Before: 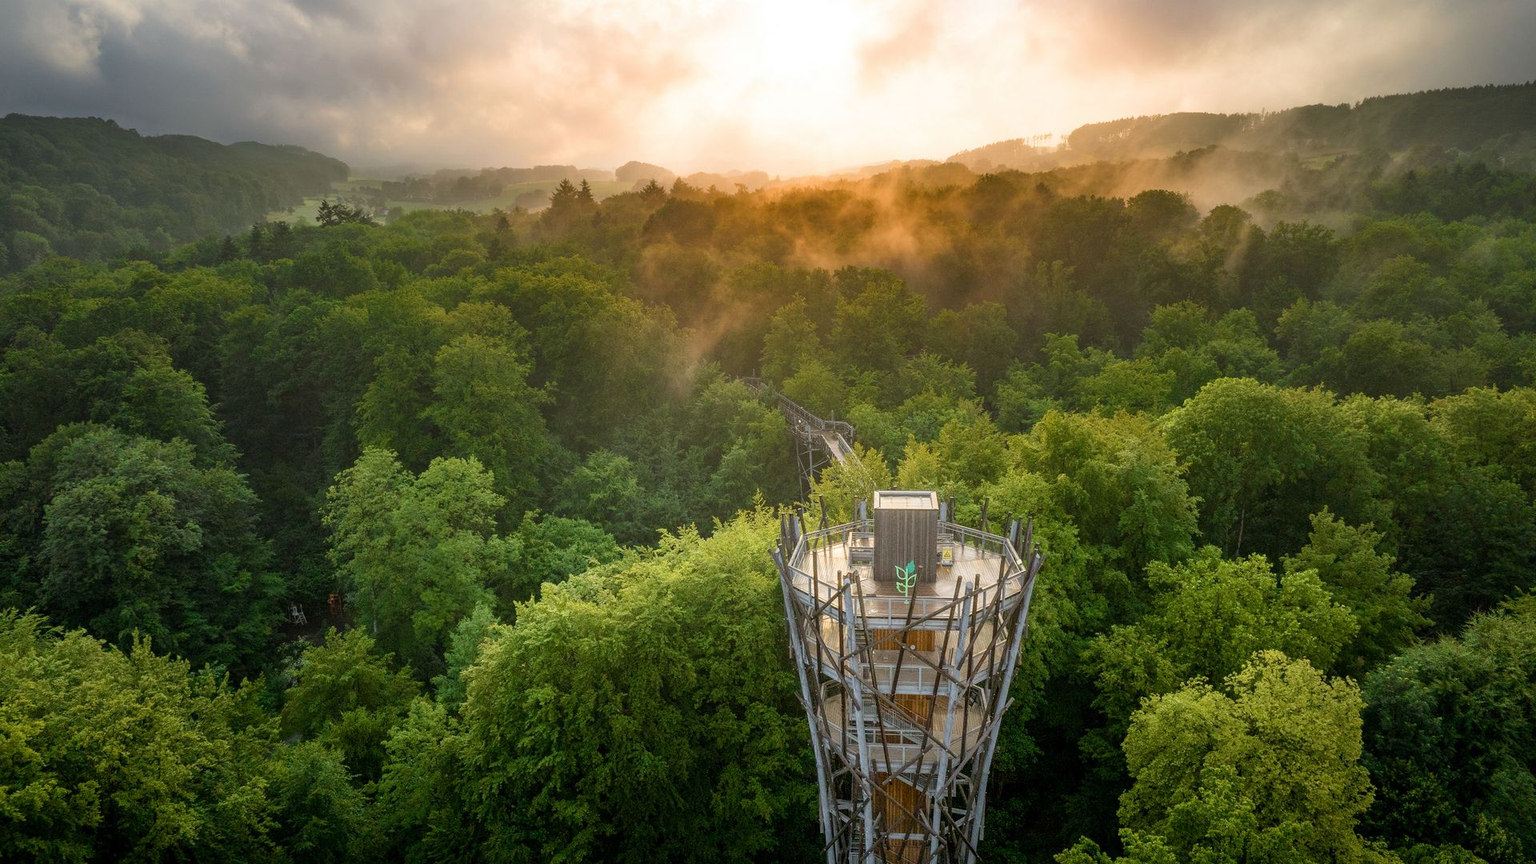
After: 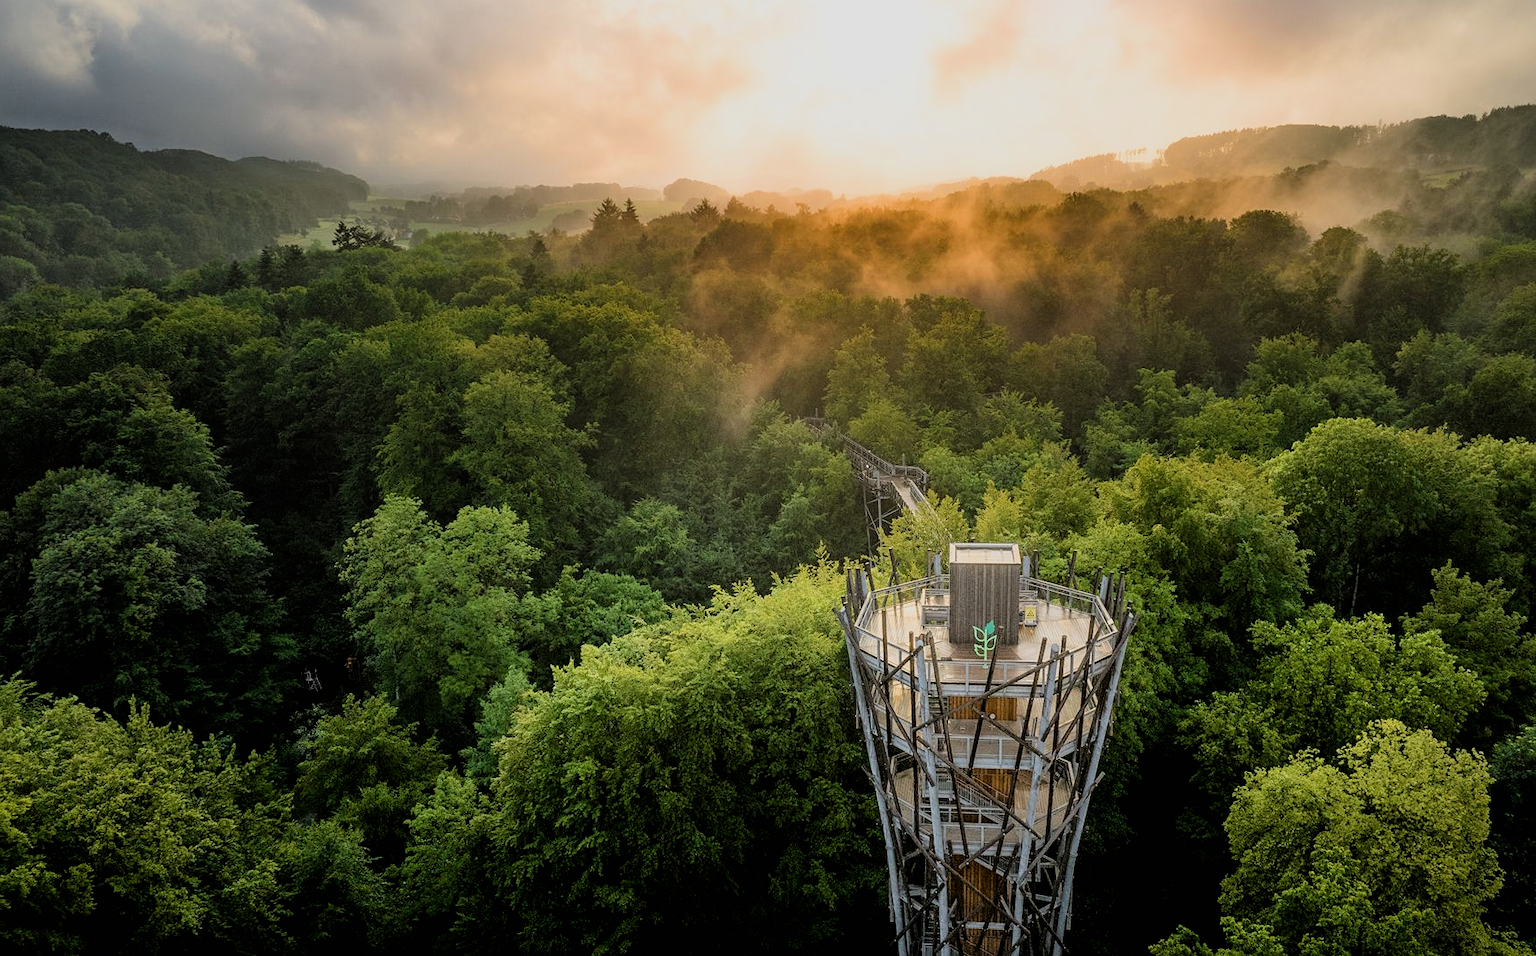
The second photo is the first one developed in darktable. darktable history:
sharpen: amount 0.207
crop and rotate: left 1.09%, right 8.544%
filmic rgb: black relative exposure -5.09 EV, white relative exposure 3.99 EV, hardness 2.9, contrast 1.192, color science v6 (2022)
